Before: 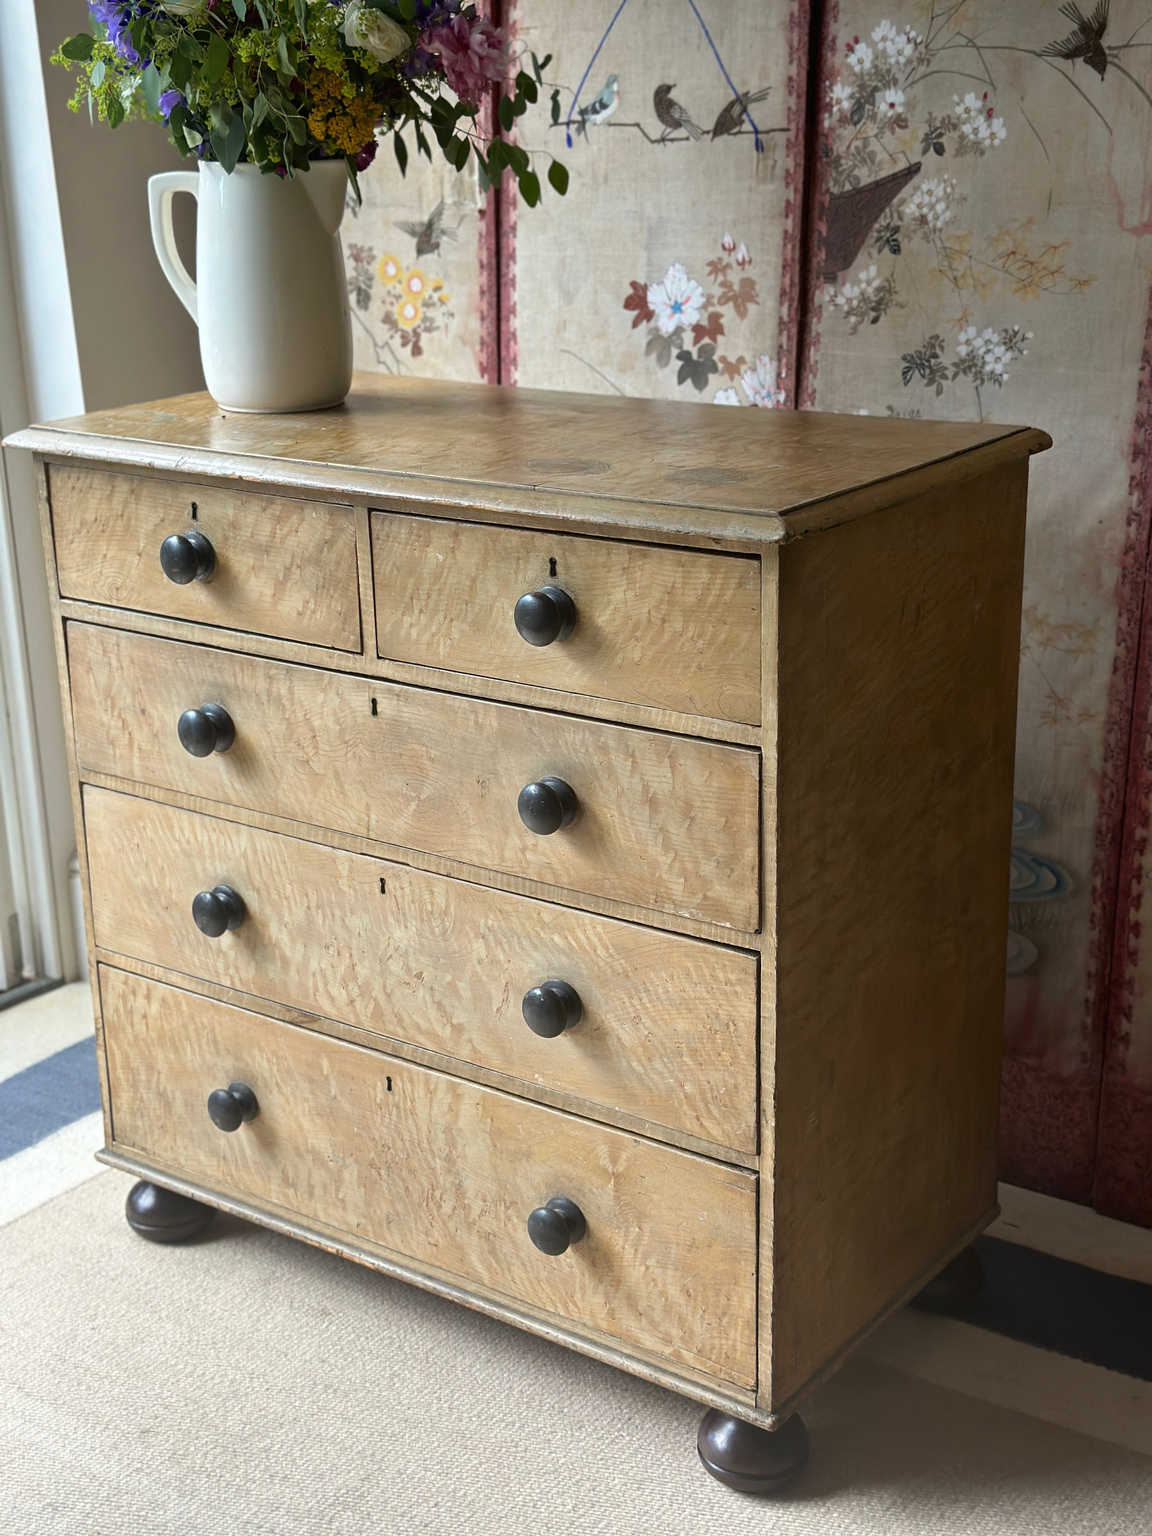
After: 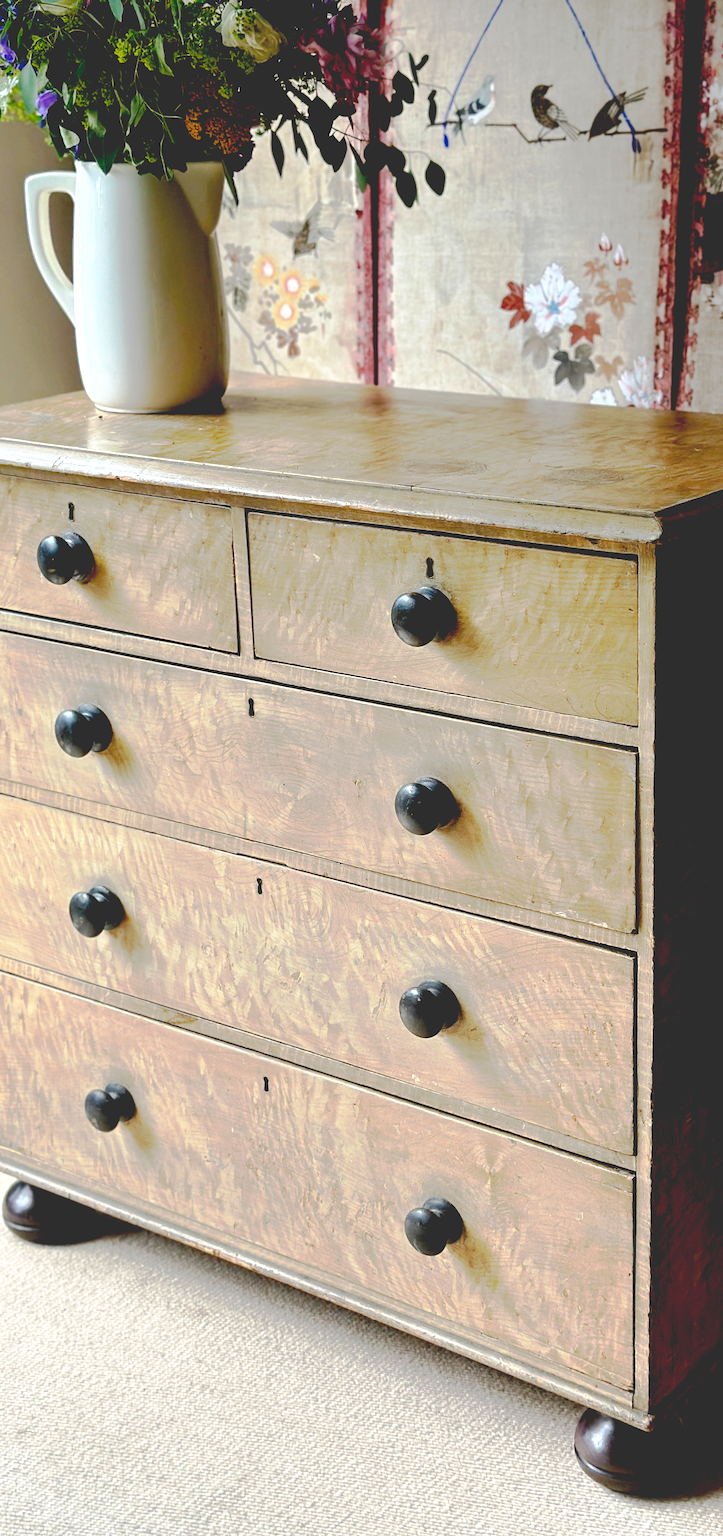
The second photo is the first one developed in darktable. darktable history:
exposure: exposure 0.203 EV, compensate highlight preservation false
crop: left 10.724%, right 26.484%
base curve: curves: ch0 [(0.065, 0.026) (0.236, 0.358) (0.53, 0.546) (0.777, 0.841) (0.924, 0.992)], preserve colors none
